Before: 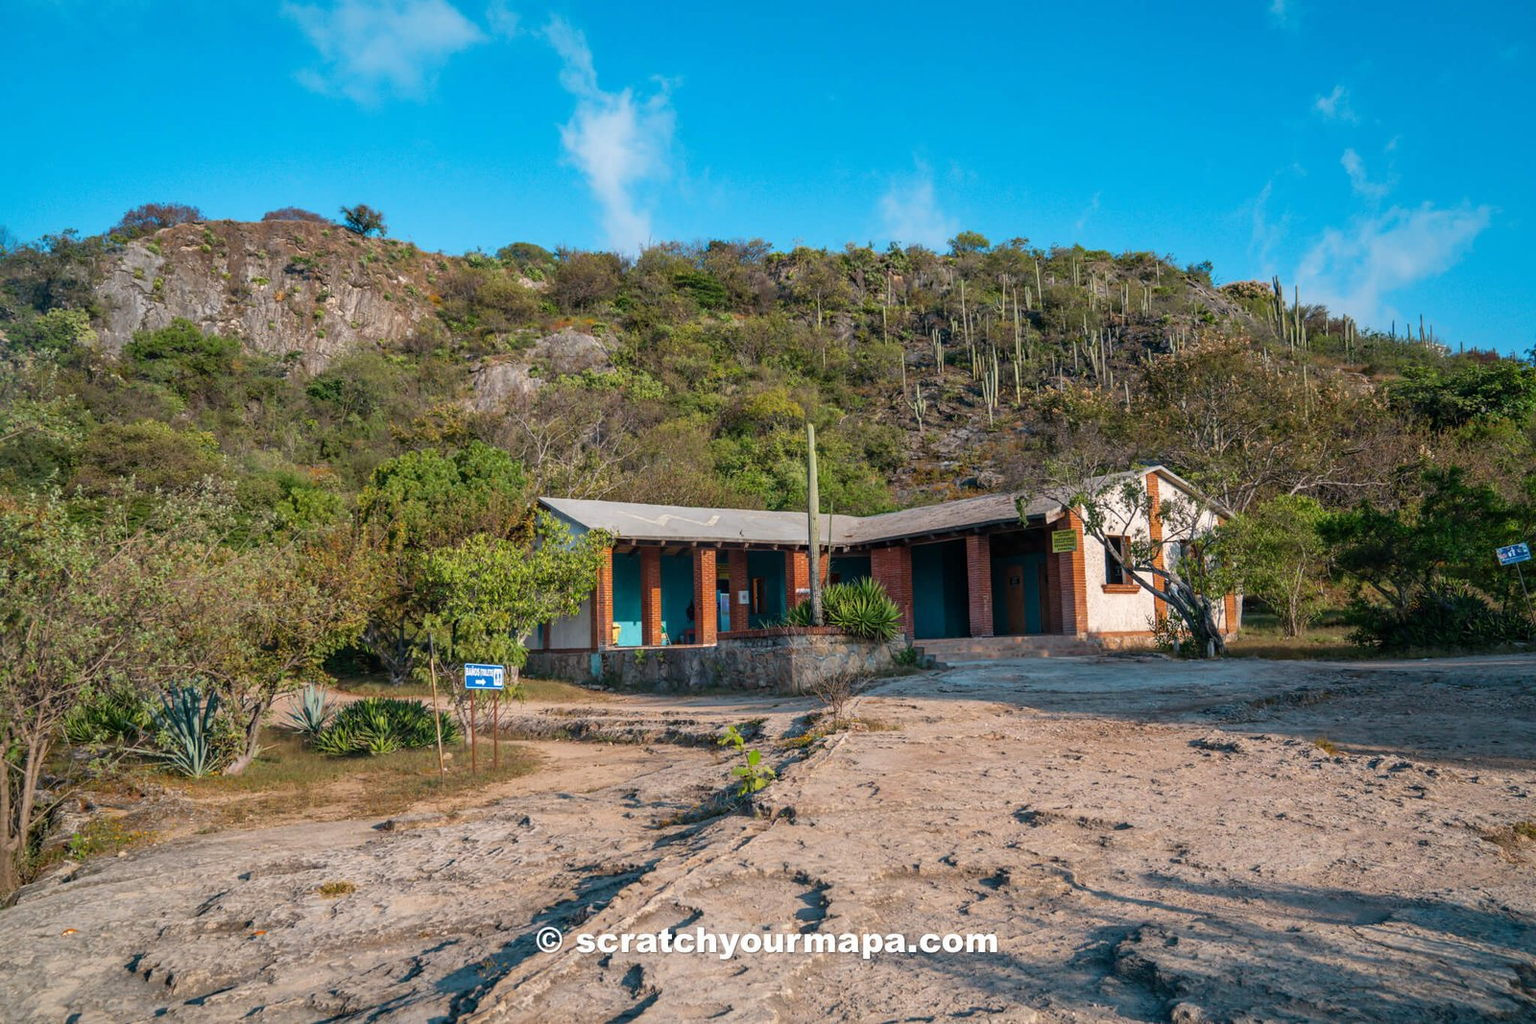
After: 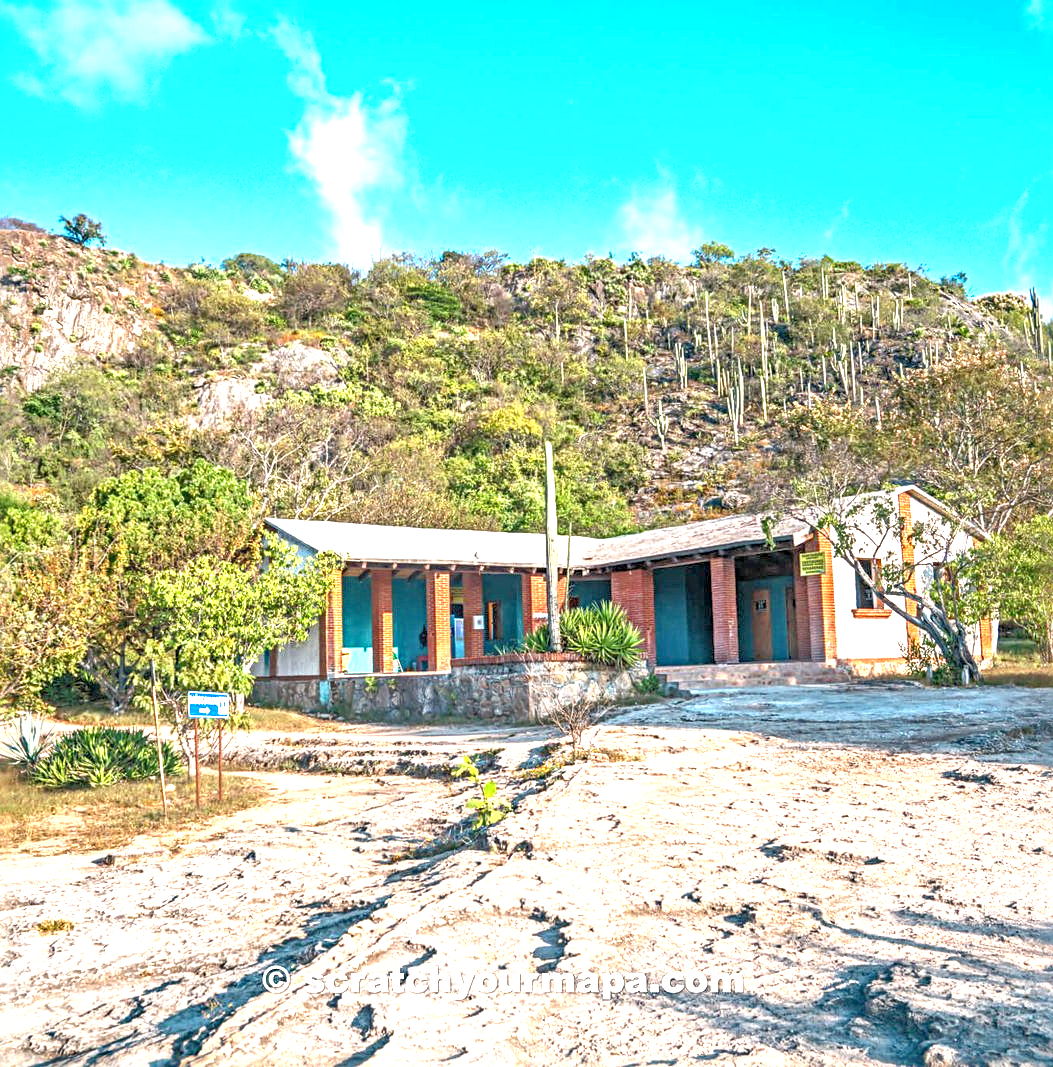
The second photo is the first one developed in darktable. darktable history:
sharpen: radius 4.86
local contrast: on, module defaults
crop and rotate: left 18.529%, right 15.639%
exposure: black level correction 0, exposure 1.69 EV, compensate highlight preservation false
tone equalizer: -7 EV 0.151 EV, -6 EV 0.584 EV, -5 EV 1.18 EV, -4 EV 1.33 EV, -3 EV 1.13 EV, -2 EV 0.6 EV, -1 EV 0.153 EV
